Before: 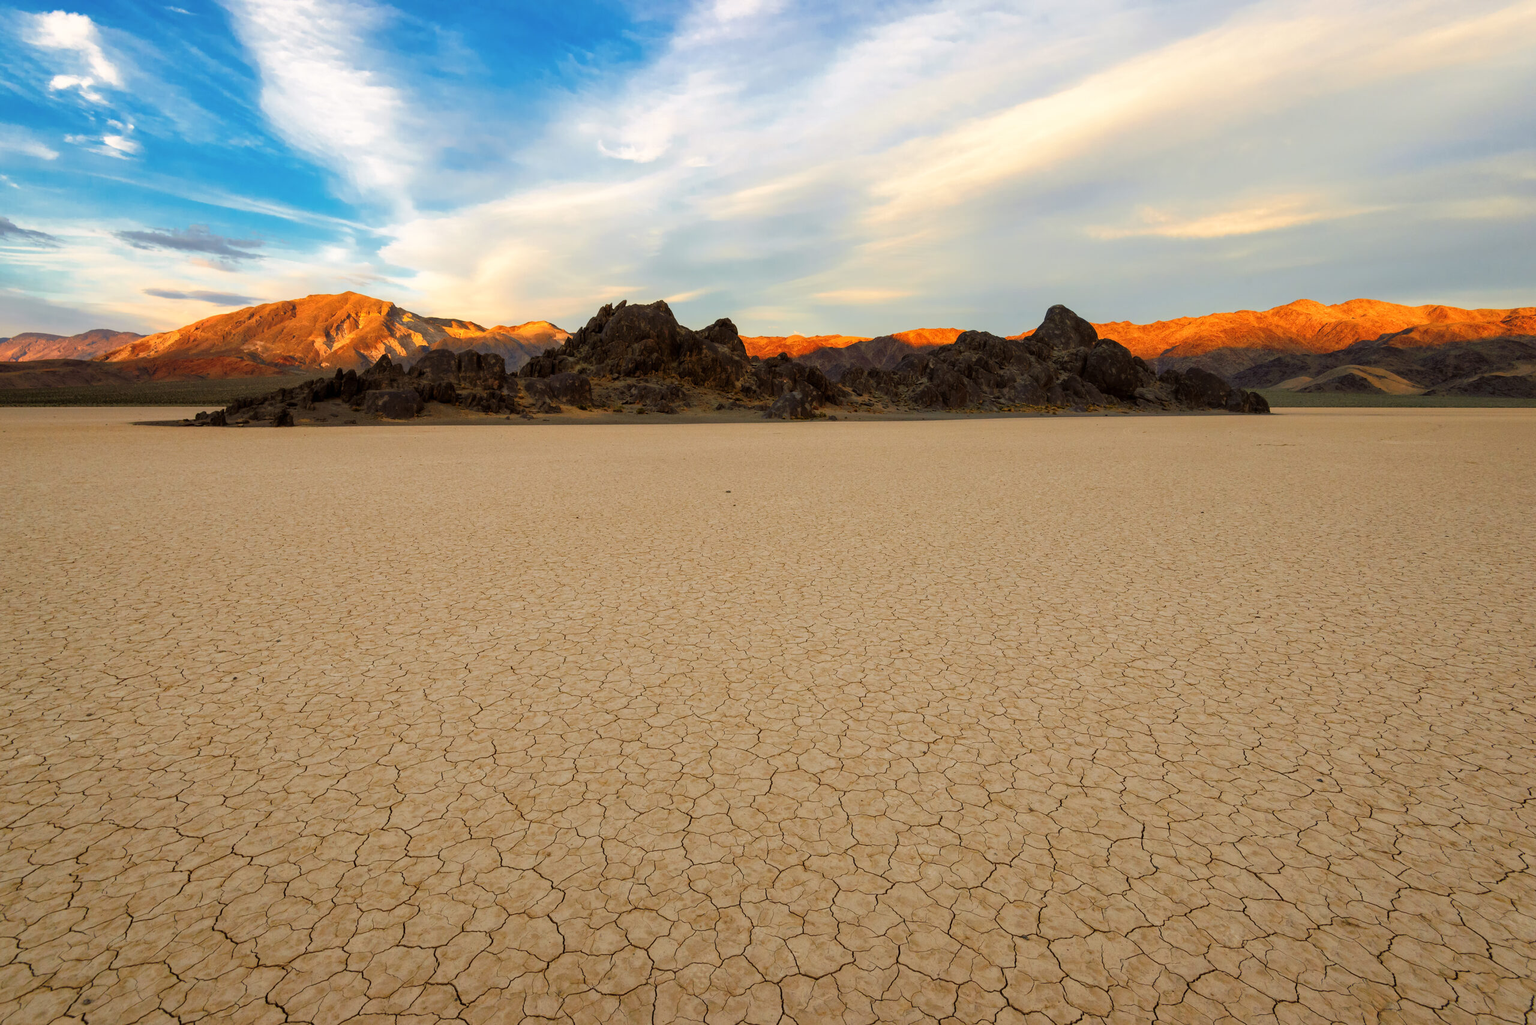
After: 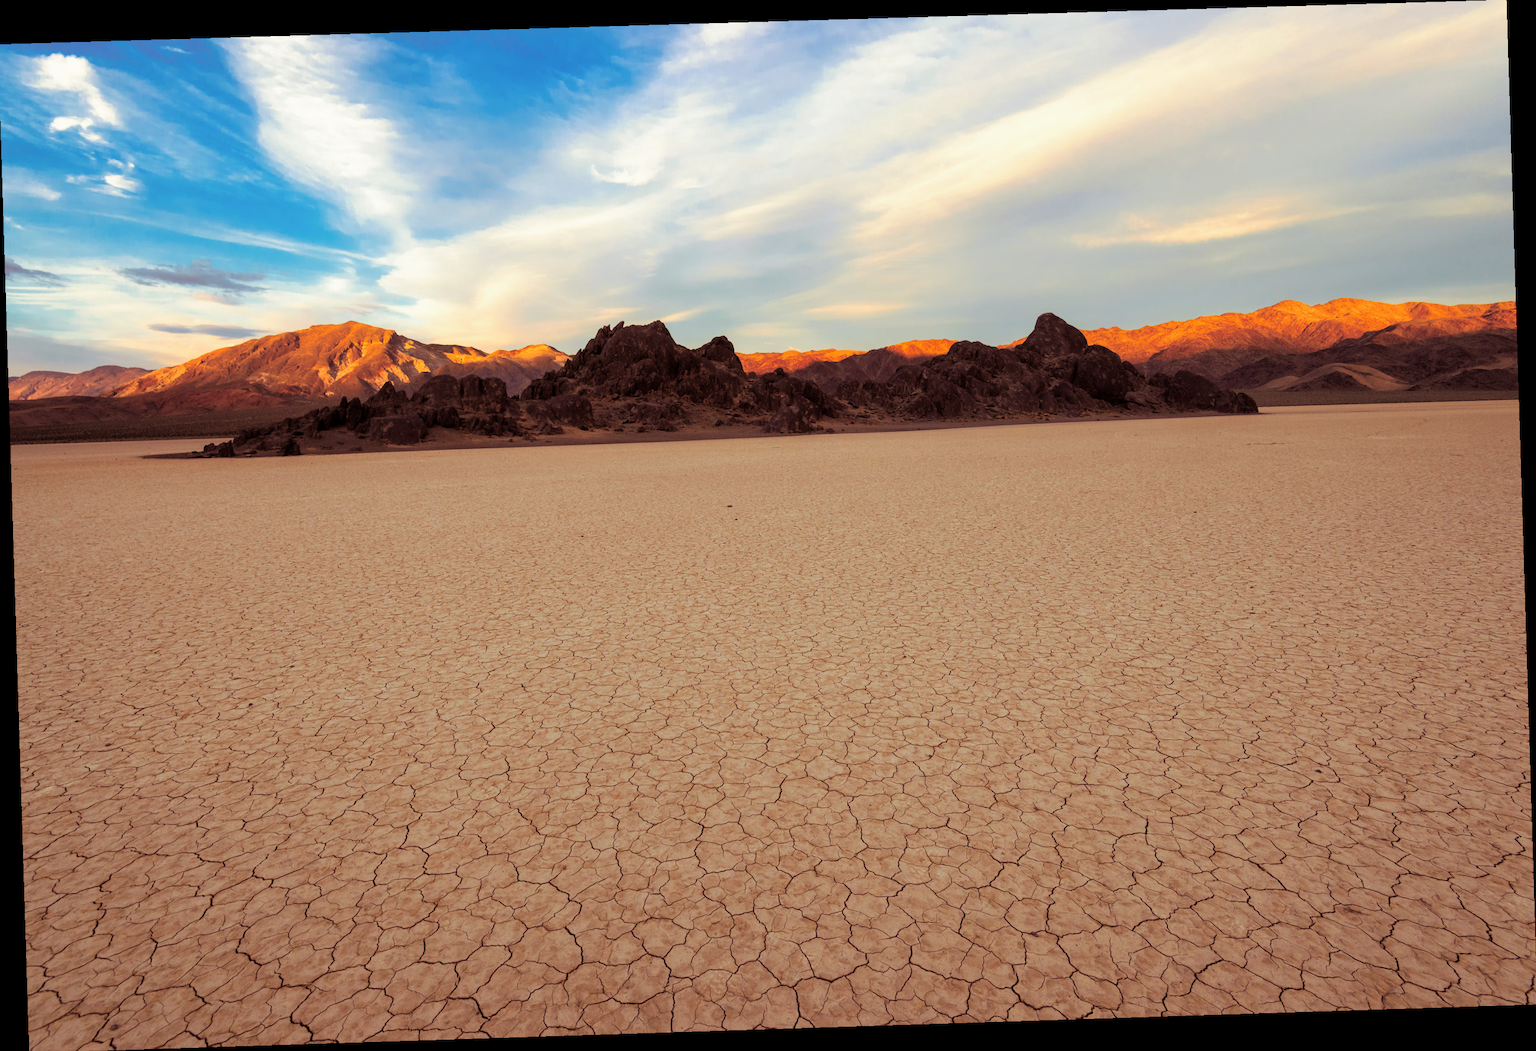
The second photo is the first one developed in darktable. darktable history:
split-toning: on, module defaults
crop and rotate: left 0.126%
rotate and perspective: rotation -1.77°, lens shift (horizontal) 0.004, automatic cropping off
